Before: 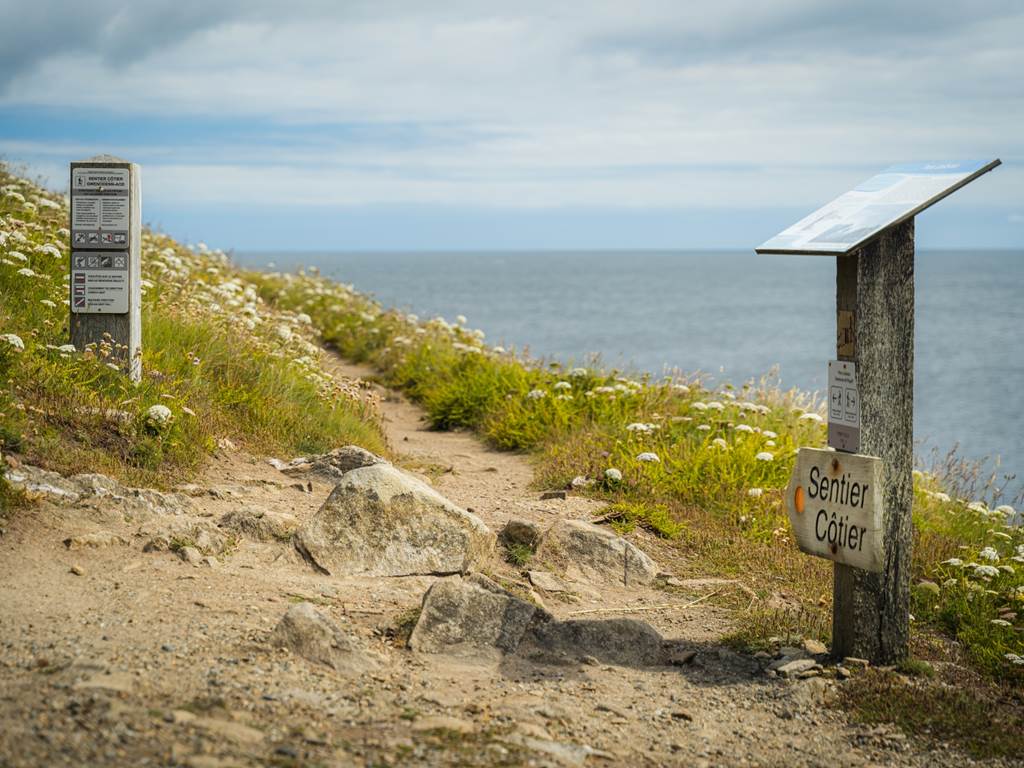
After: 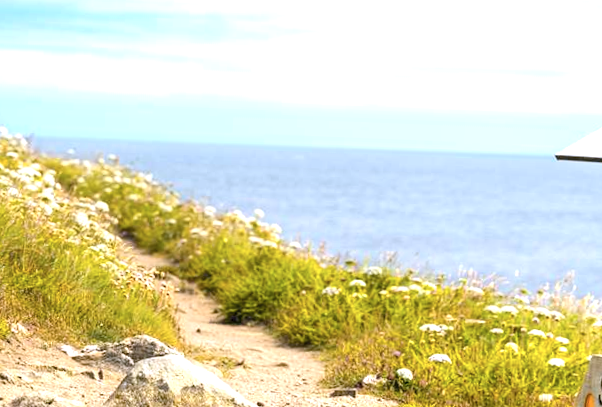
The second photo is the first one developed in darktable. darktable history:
crop: left 20.932%, top 15.471%, right 21.848%, bottom 34.081%
rotate and perspective: rotation 2.27°, automatic cropping off
exposure: exposure 0.921 EV, compensate highlight preservation false
color balance rgb: linear chroma grading › global chroma 33.4%
contrast brightness saturation: contrast 0.06, brightness -0.01, saturation -0.23
white balance: red 1.004, blue 1.096
